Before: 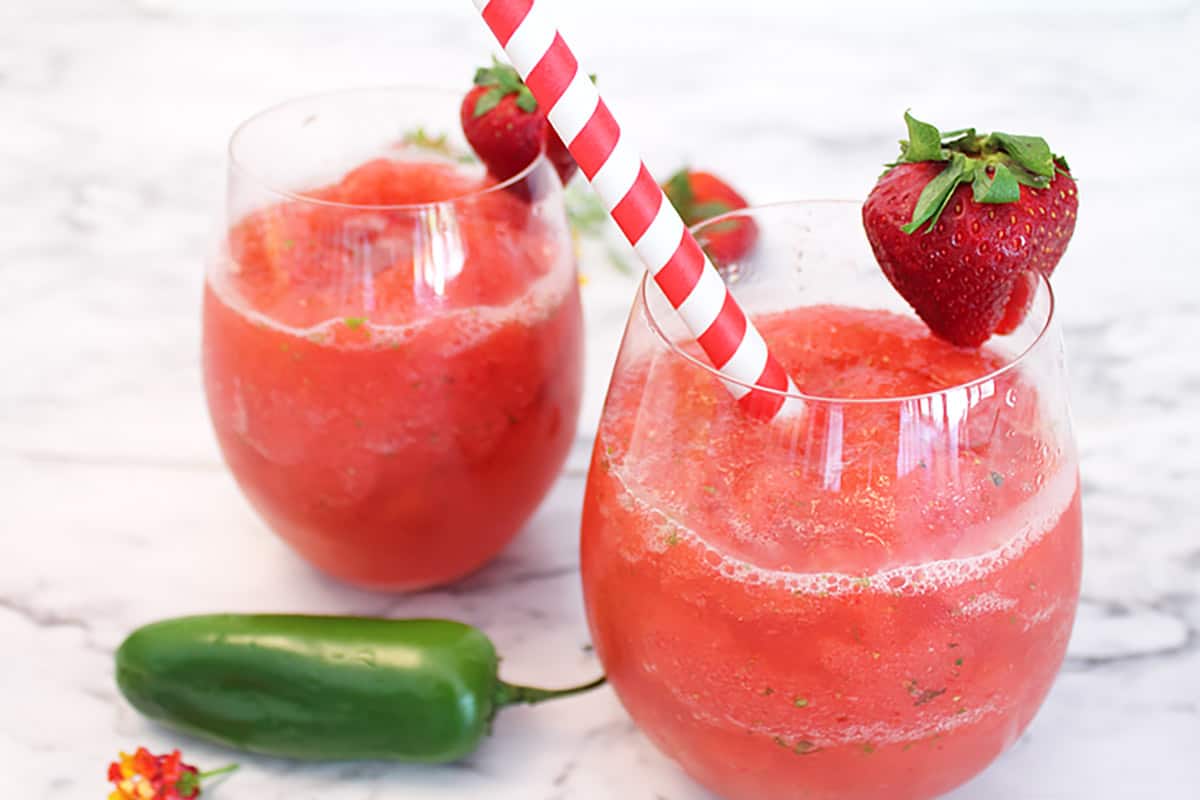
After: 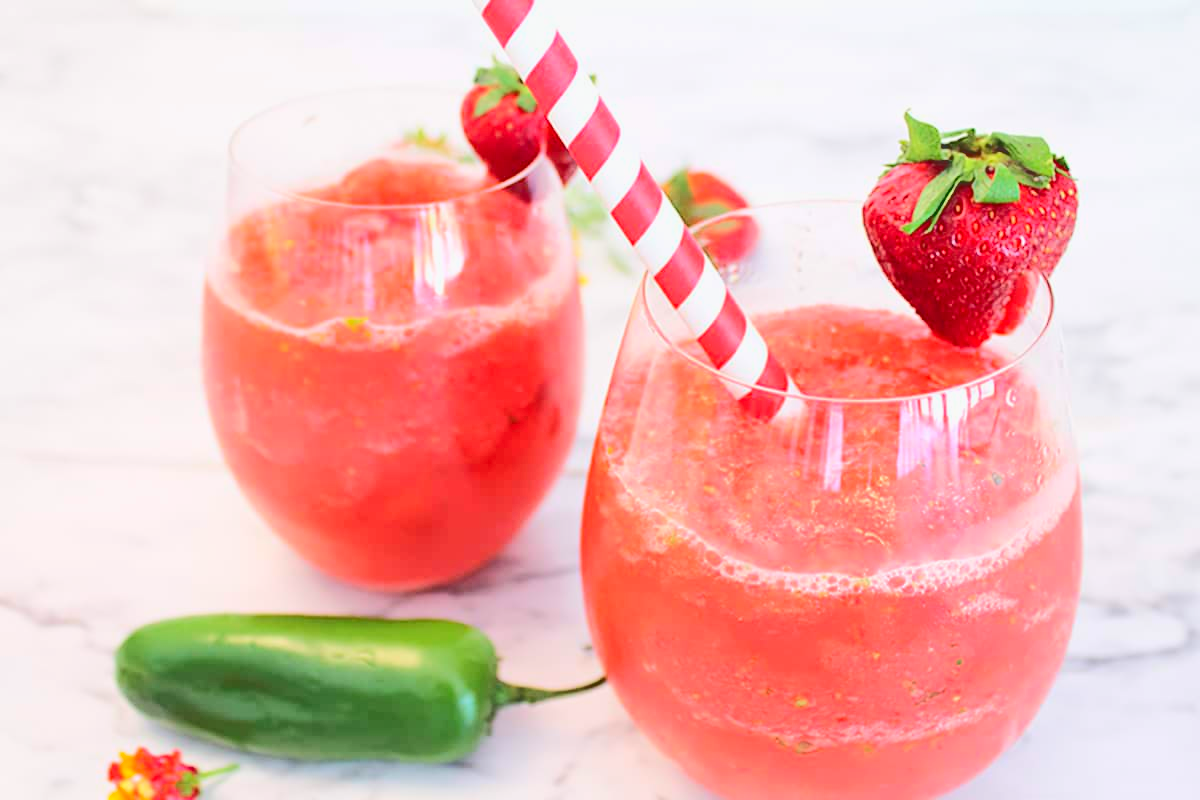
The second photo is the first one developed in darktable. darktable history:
exposure: black level correction 0, exposure 1.2 EV, compensate highlight preservation false
tone curve: curves: ch0 [(0, 0.23) (0.125, 0.207) (0.245, 0.227) (0.736, 0.695) (1, 0.824)], color space Lab, independent channels, preserve colors none
